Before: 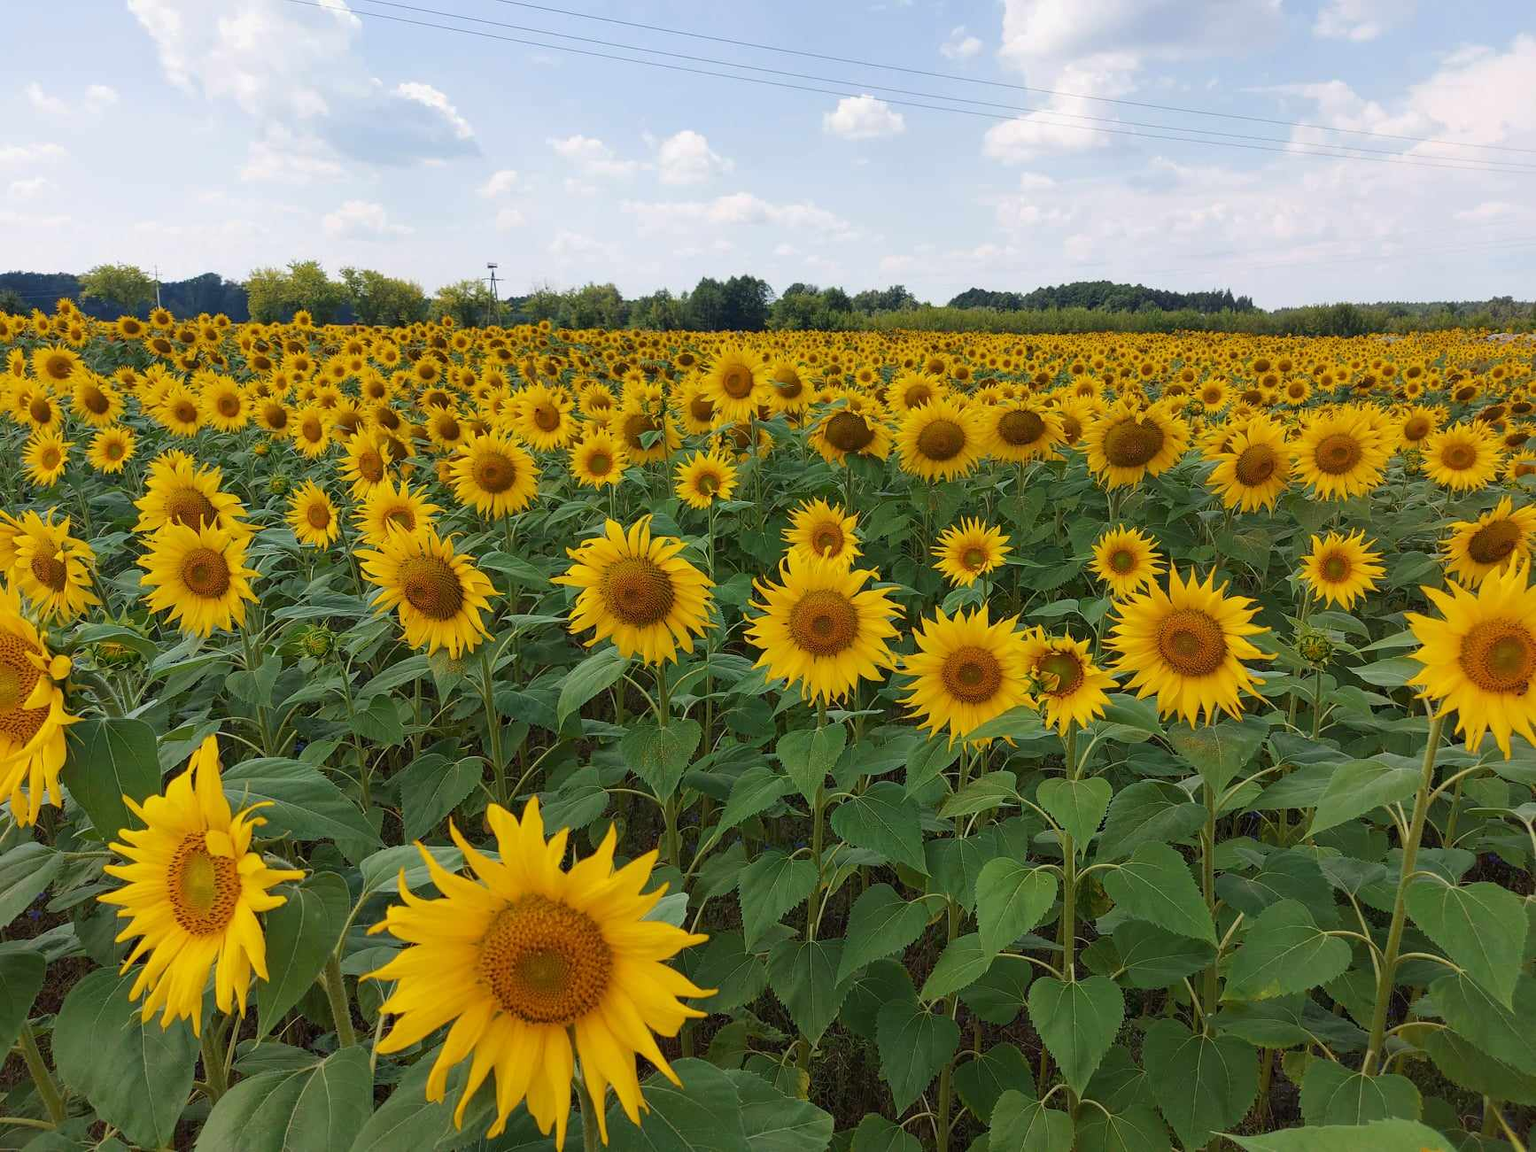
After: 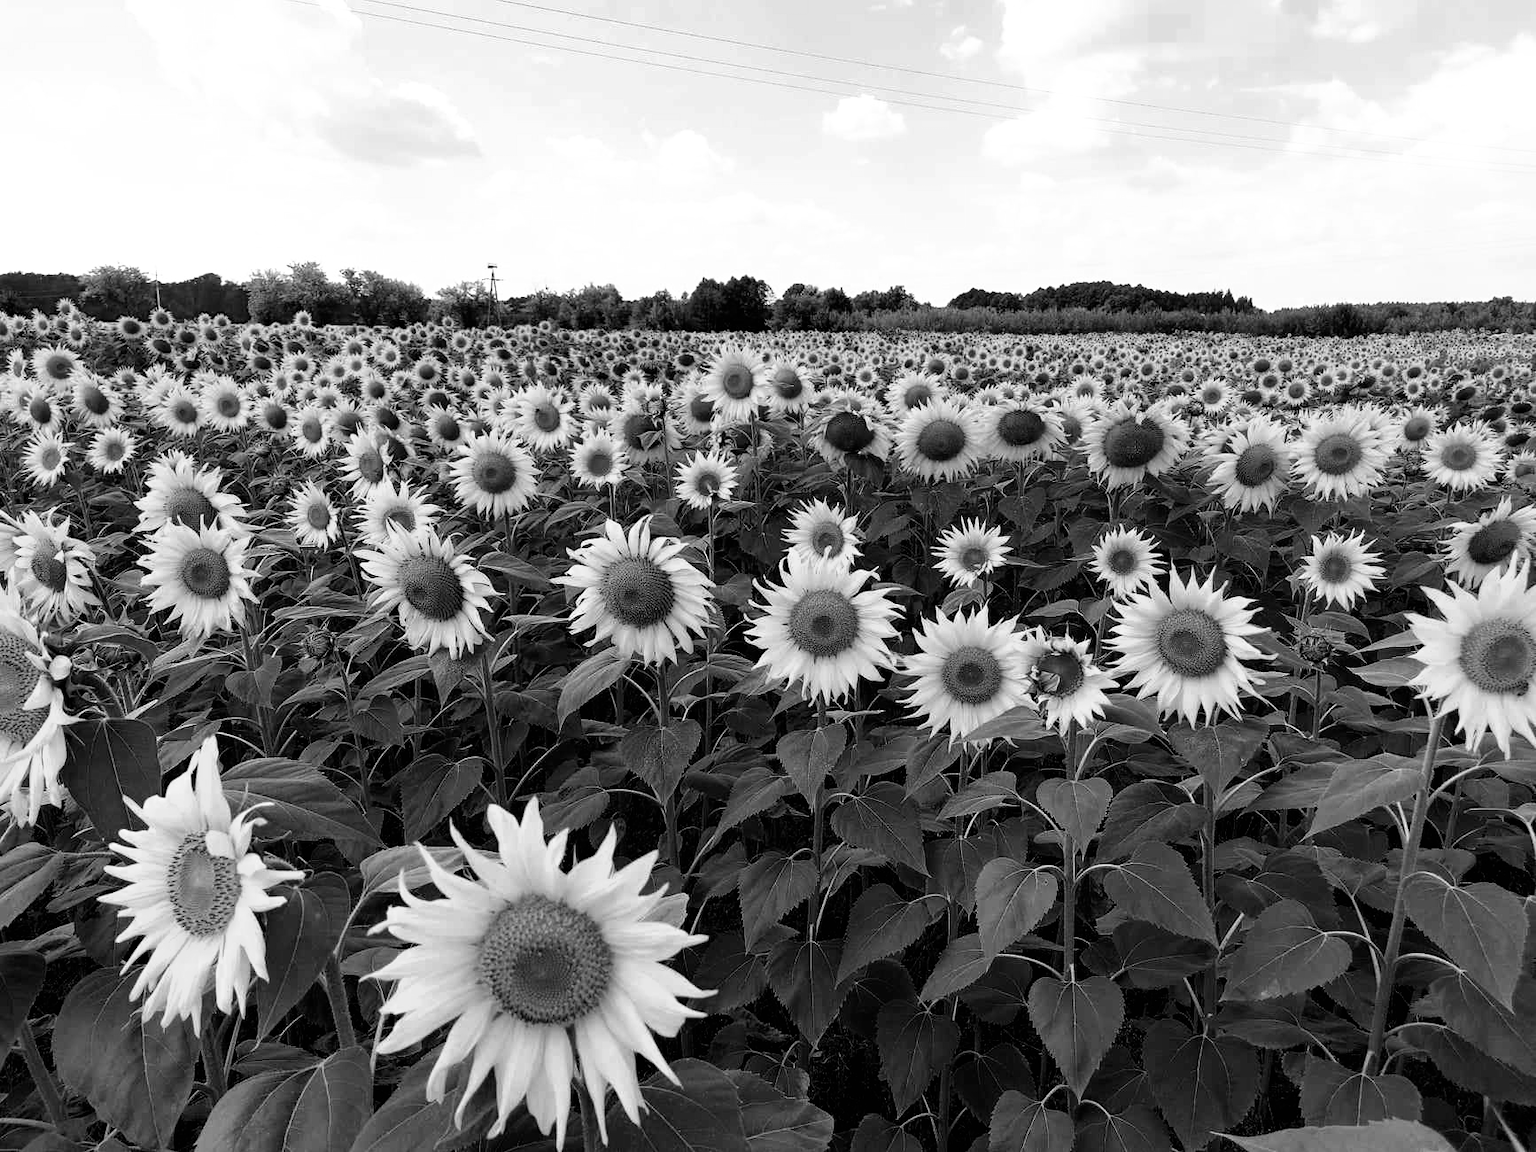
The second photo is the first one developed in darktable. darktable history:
filmic rgb: black relative exposure -8.2 EV, white relative exposure 2.2 EV, threshold 3 EV, hardness 7.11, latitude 85.74%, contrast 1.696, highlights saturation mix -4%, shadows ↔ highlights balance -2.69%, color science v5 (2021), contrast in shadows safe, contrast in highlights safe, enable highlight reconstruction true
monochrome: a 32, b 64, size 2.3, highlights 1
